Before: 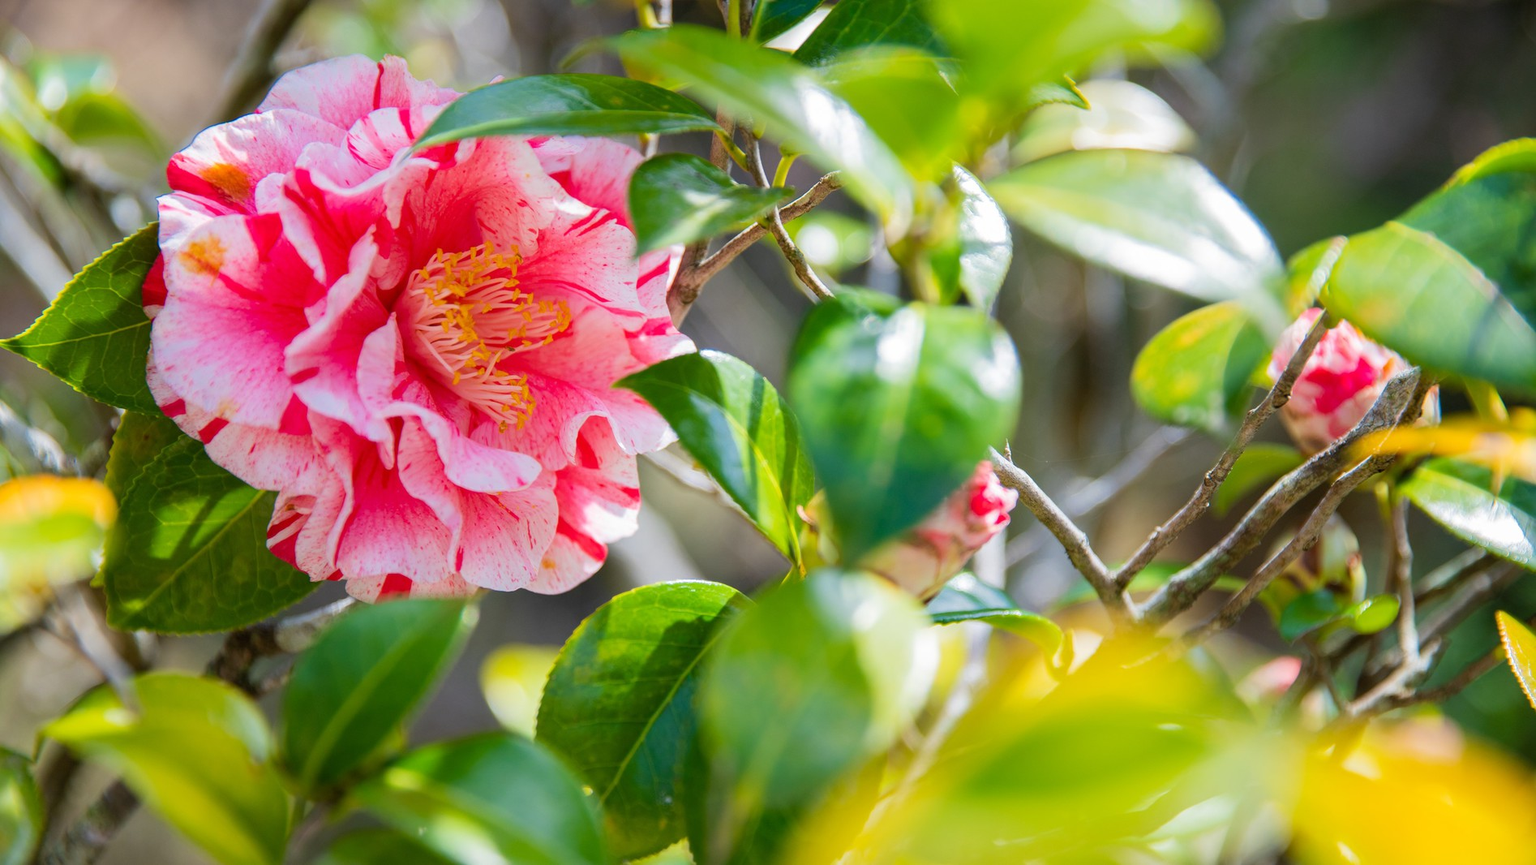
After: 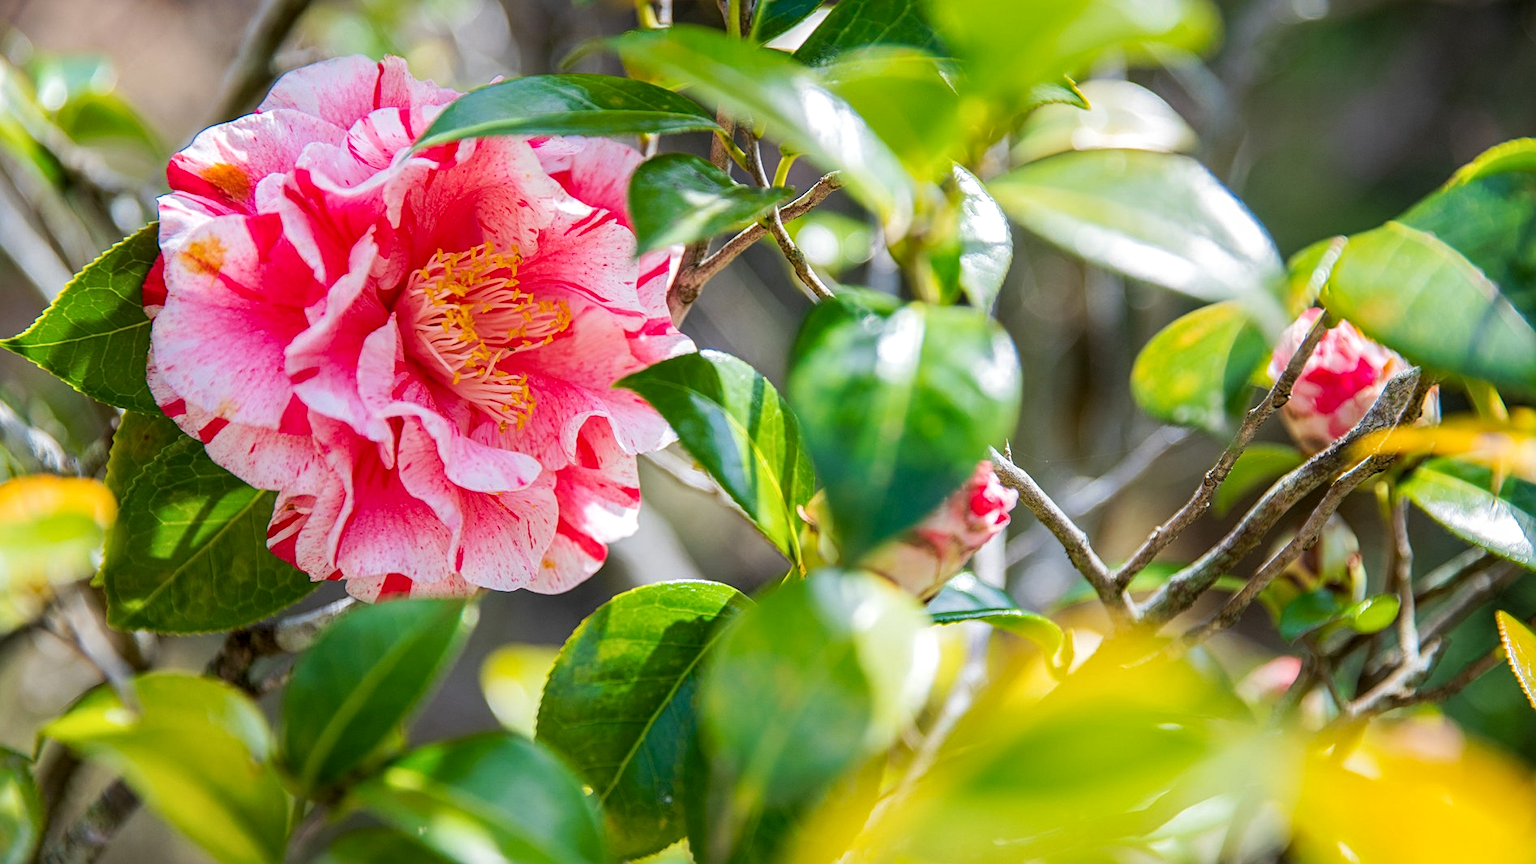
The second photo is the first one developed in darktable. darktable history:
local contrast: on, module defaults
exposure: compensate highlight preservation false
tone curve: curves: ch0 [(0, 0) (0.003, 0.003) (0.011, 0.011) (0.025, 0.025) (0.044, 0.044) (0.069, 0.068) (0.1, 0.099) (0.136, 0.134) (0.177, 0.175) (0.224, 0.222) (0.277, 0.274) (0.335, 0.331) (0.399, 0.395) (0.468, 0.463) (0.543, 0.554) (0.623, 0.632) (0.709, 0.716) (0.801, 0.805) (0.898, 0.9) (1, 1)], preserve colors none
sharpen: radius 2.167, amount 0.381, threshold 0
